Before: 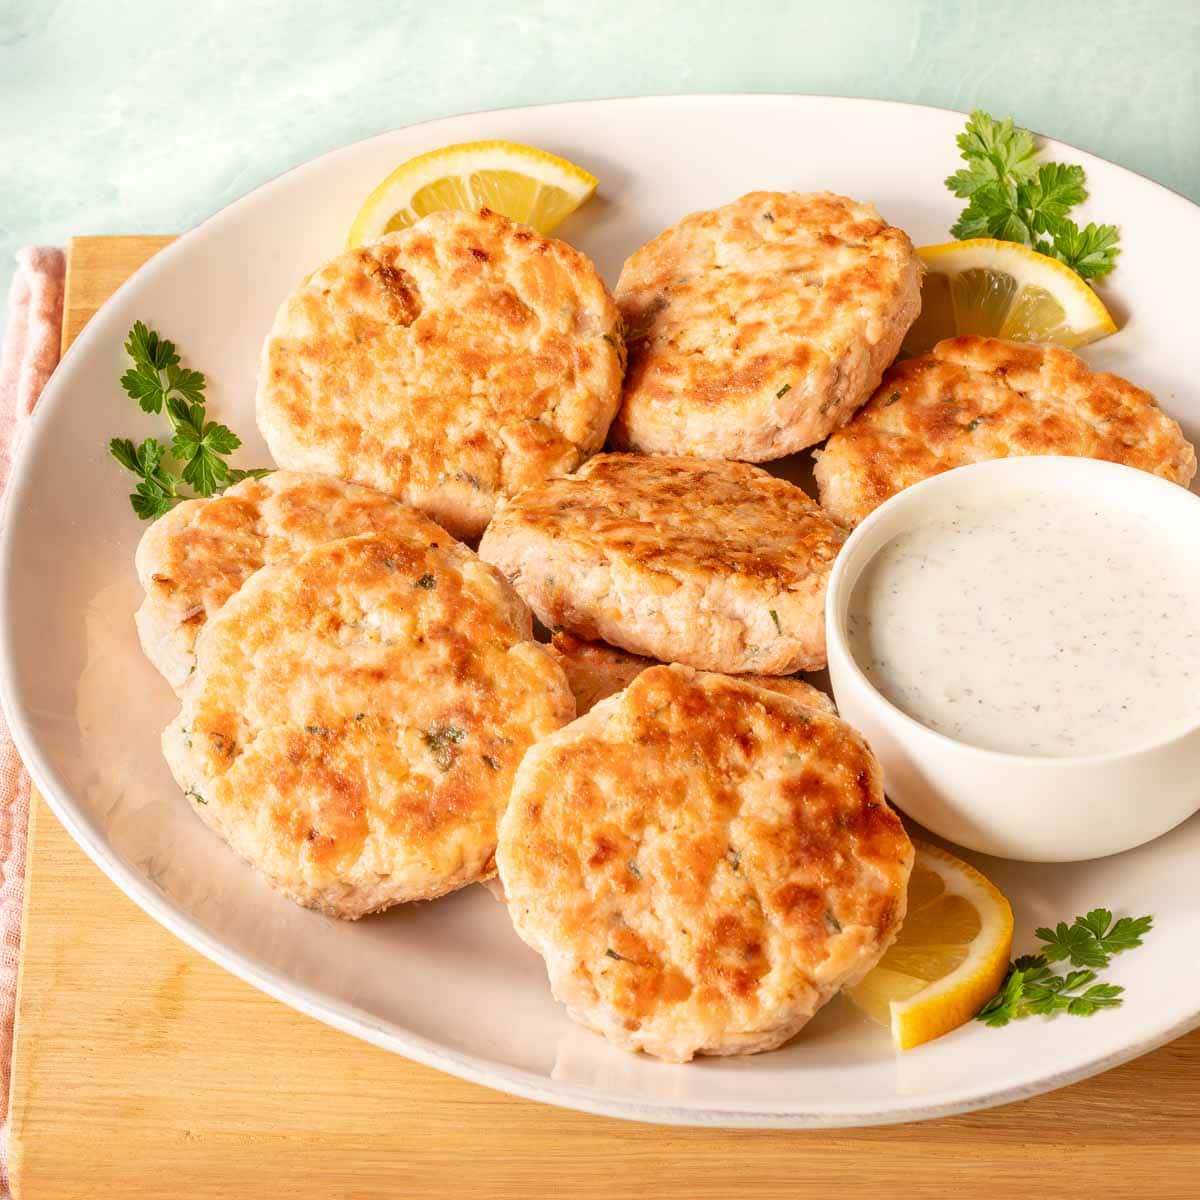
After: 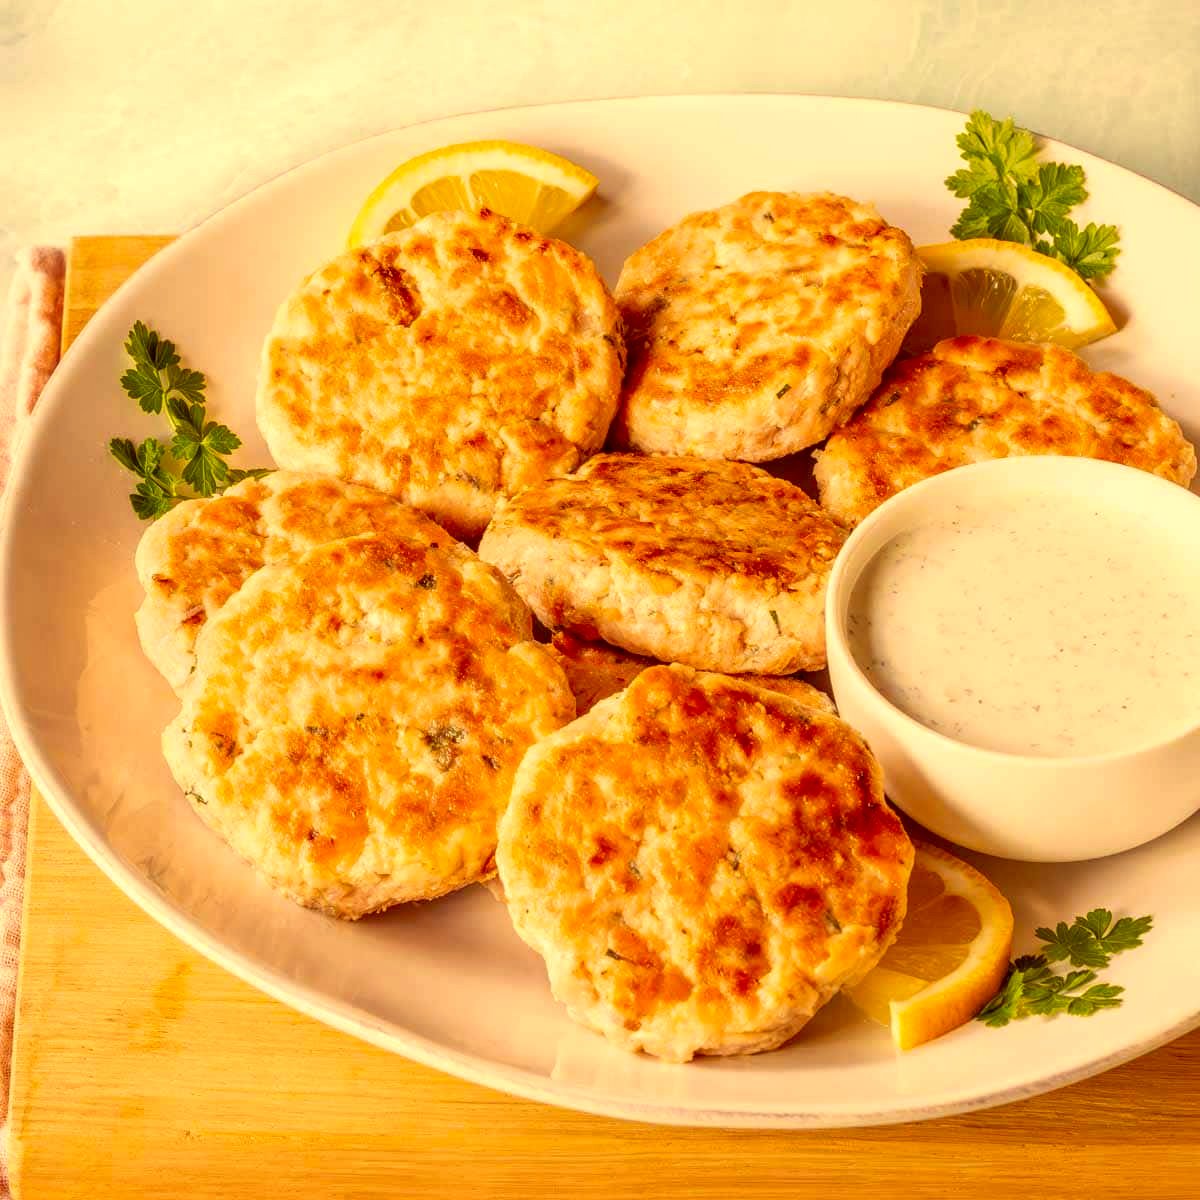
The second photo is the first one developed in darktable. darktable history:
color correction: highlights a* 10.12, highlights b* 39.04, shadows a* 14.62, shadows b* 3.37
local contrast: on, module defaults
white balance: red 0.983, blue 1.036
